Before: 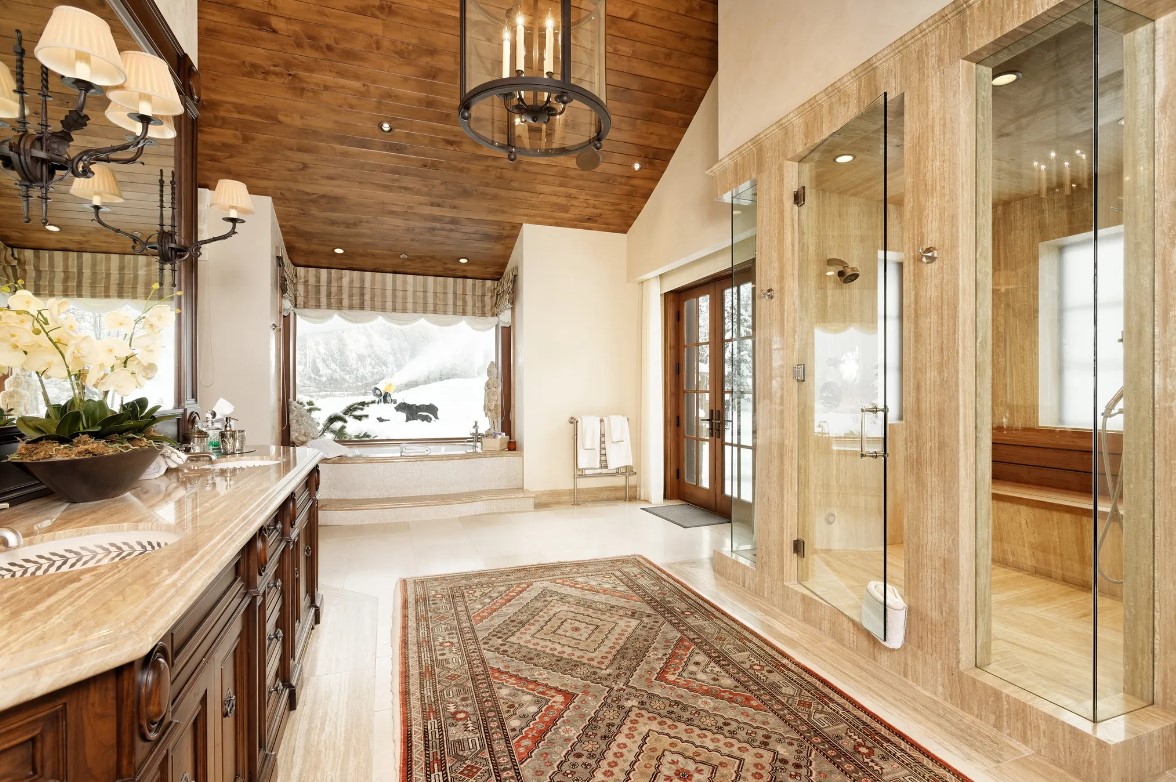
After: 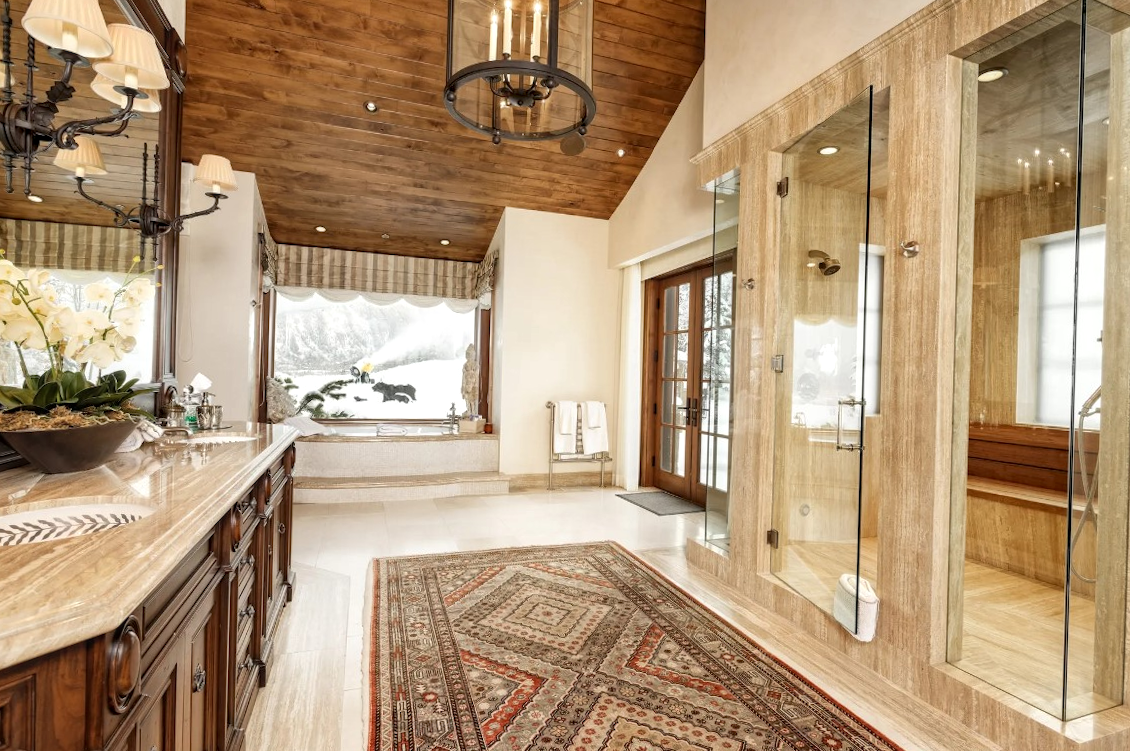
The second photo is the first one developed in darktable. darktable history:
crop and rotate: angle -1.55°
local contrast: on, module defaults
